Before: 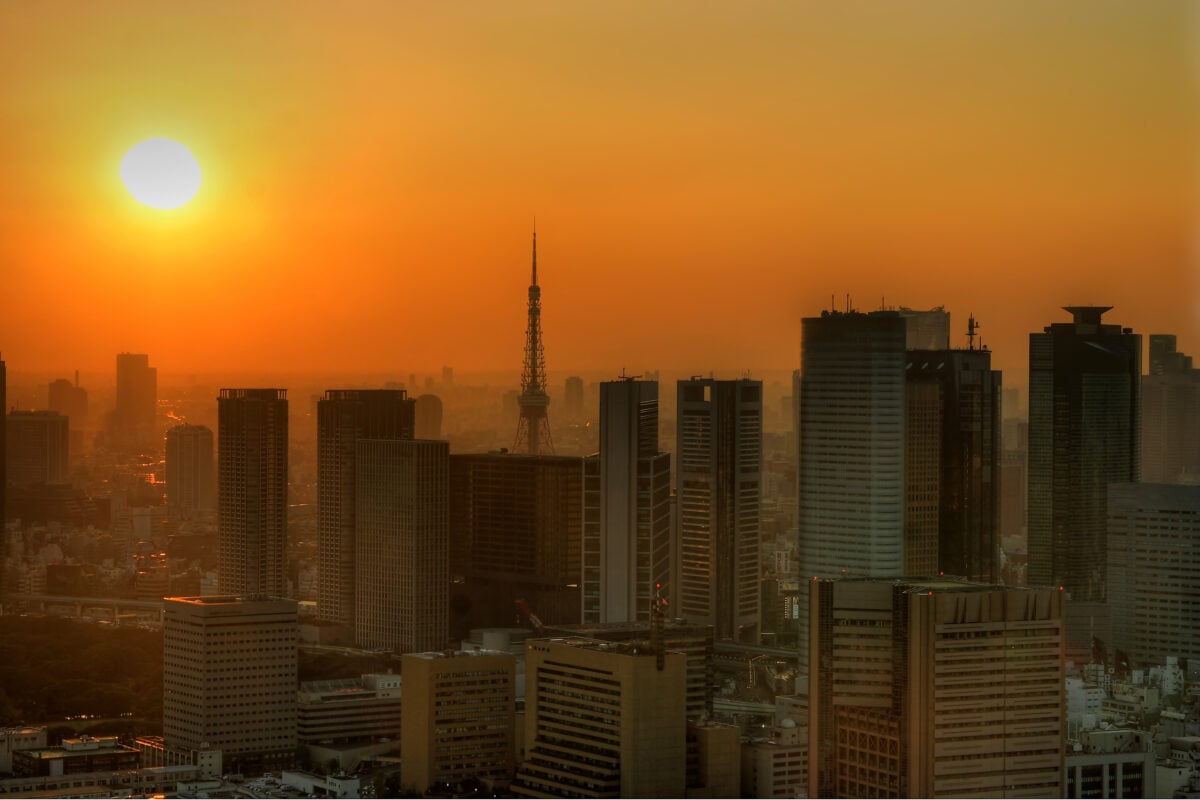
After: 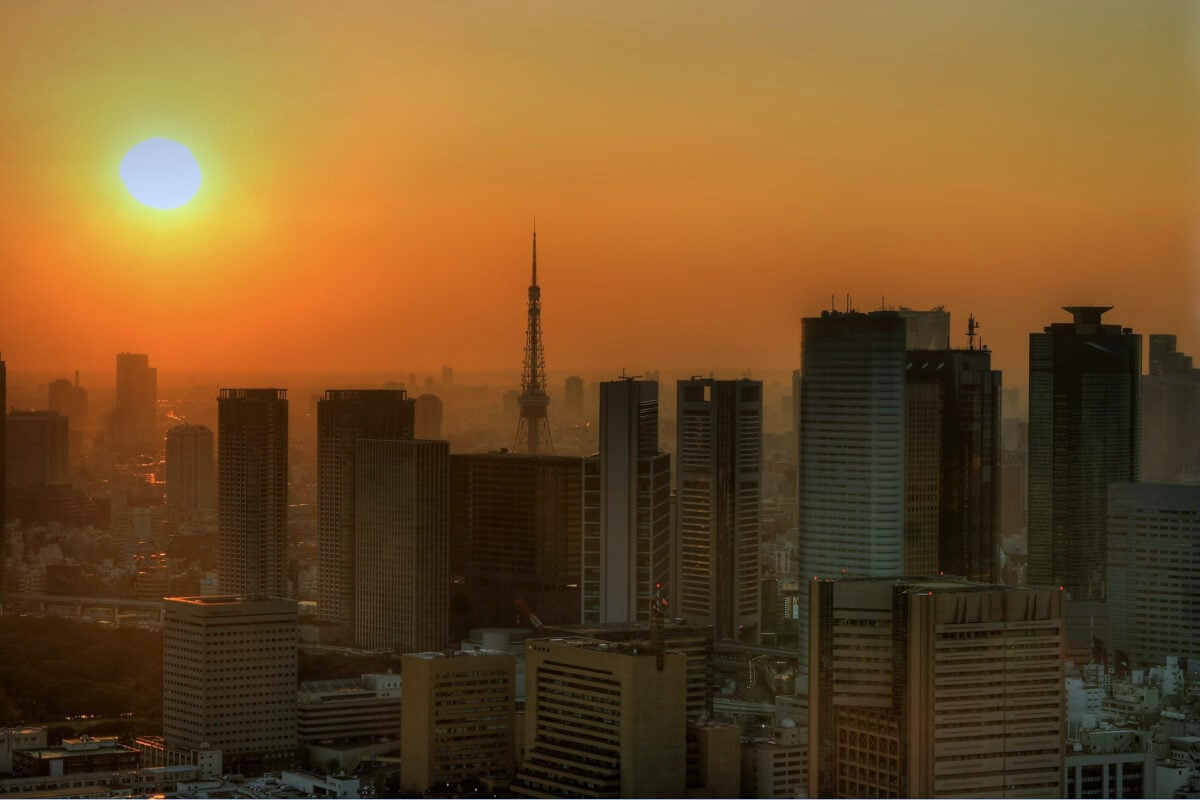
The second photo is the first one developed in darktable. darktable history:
exposure: exposure -0.116 EV, compensate exposure bias true, compensate highlight preservation false
white balance: red 0.983, blue 1.036
color calibration: x 0.372, y 0.386, temperature 4283.97 K
